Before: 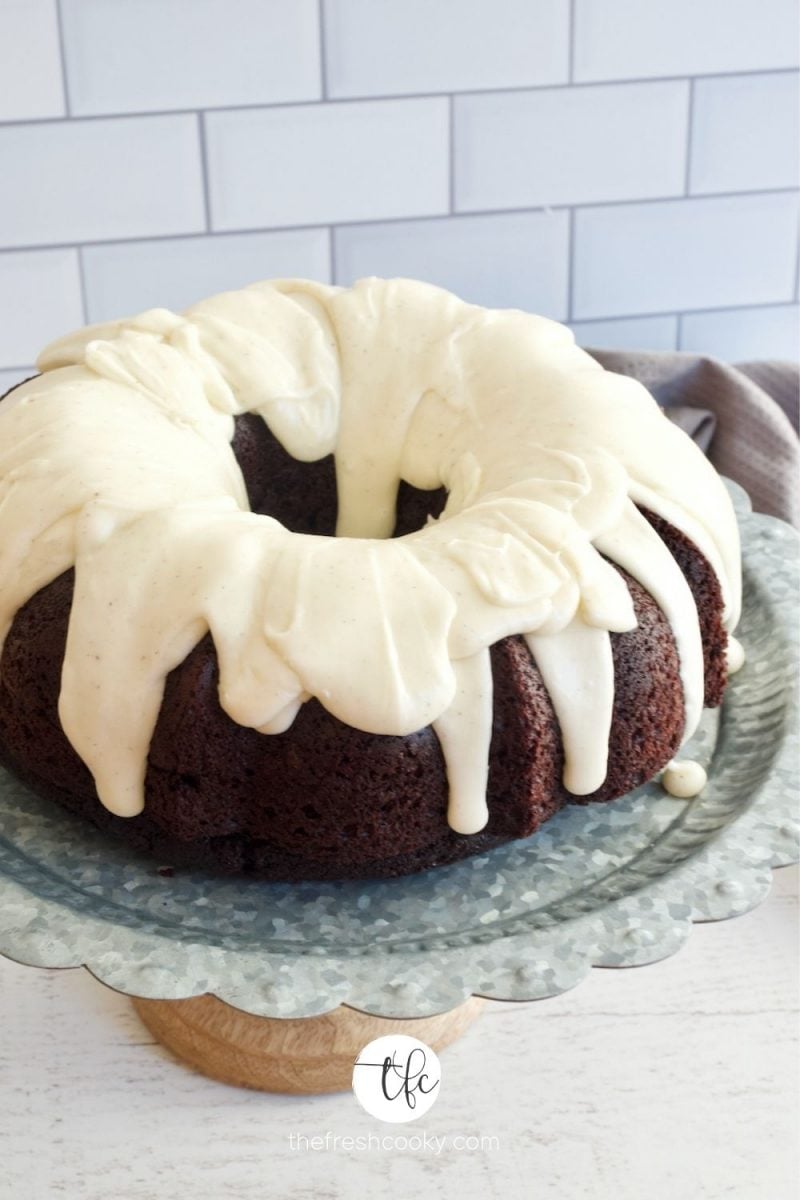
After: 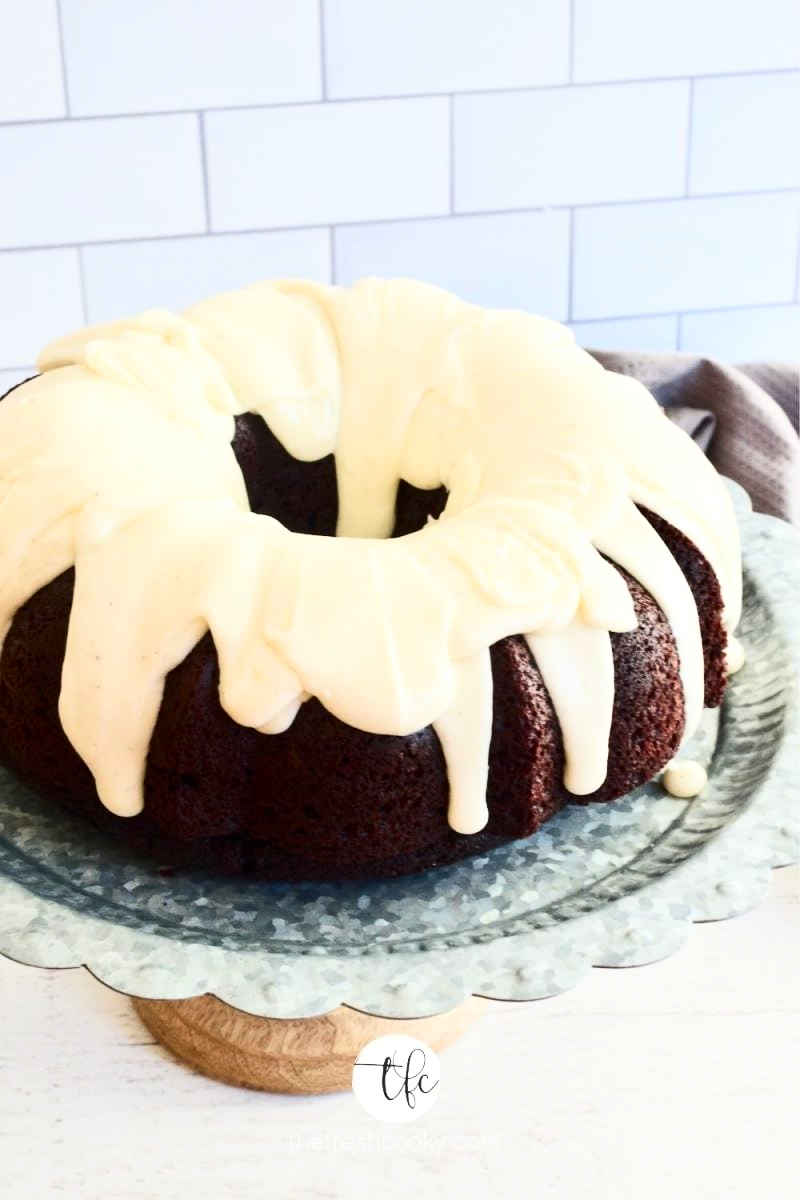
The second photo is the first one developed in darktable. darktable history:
contrast brightness saturation: contrast 0.4, brightness 0.104, saturation 0.206
